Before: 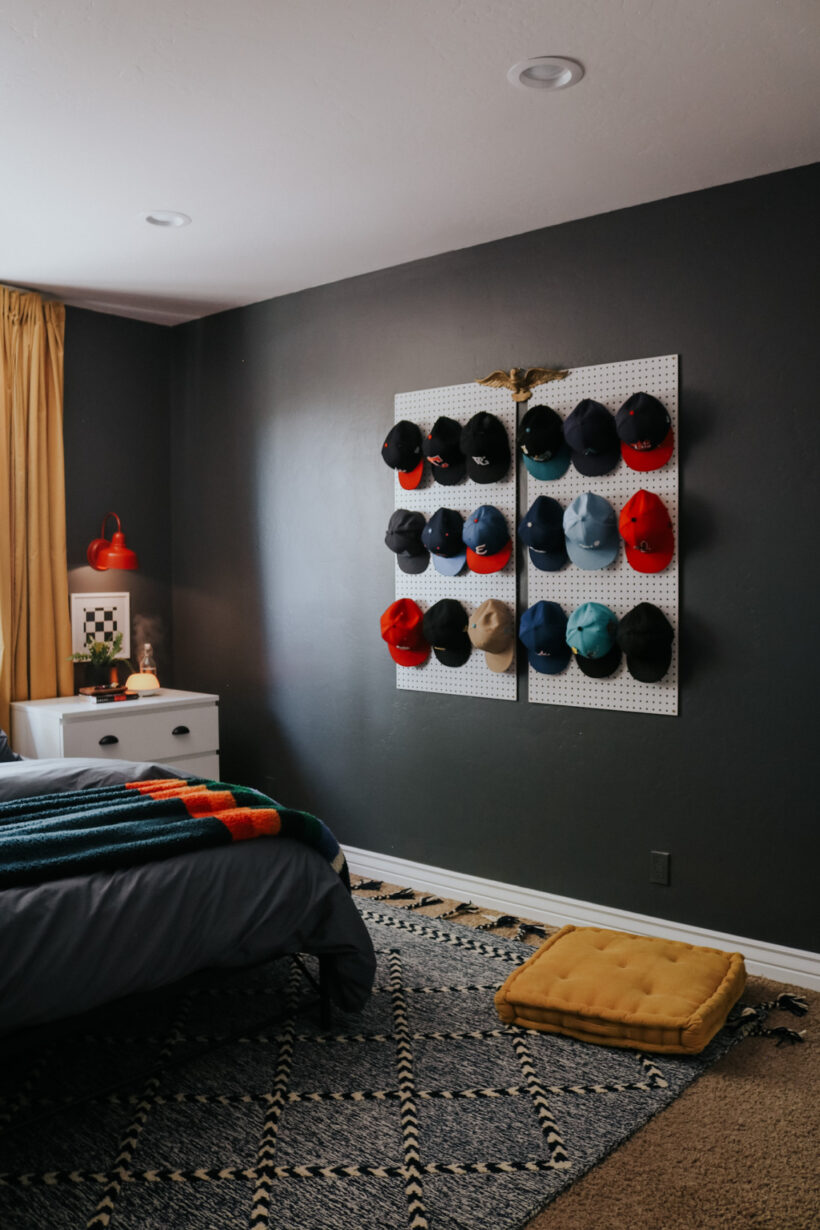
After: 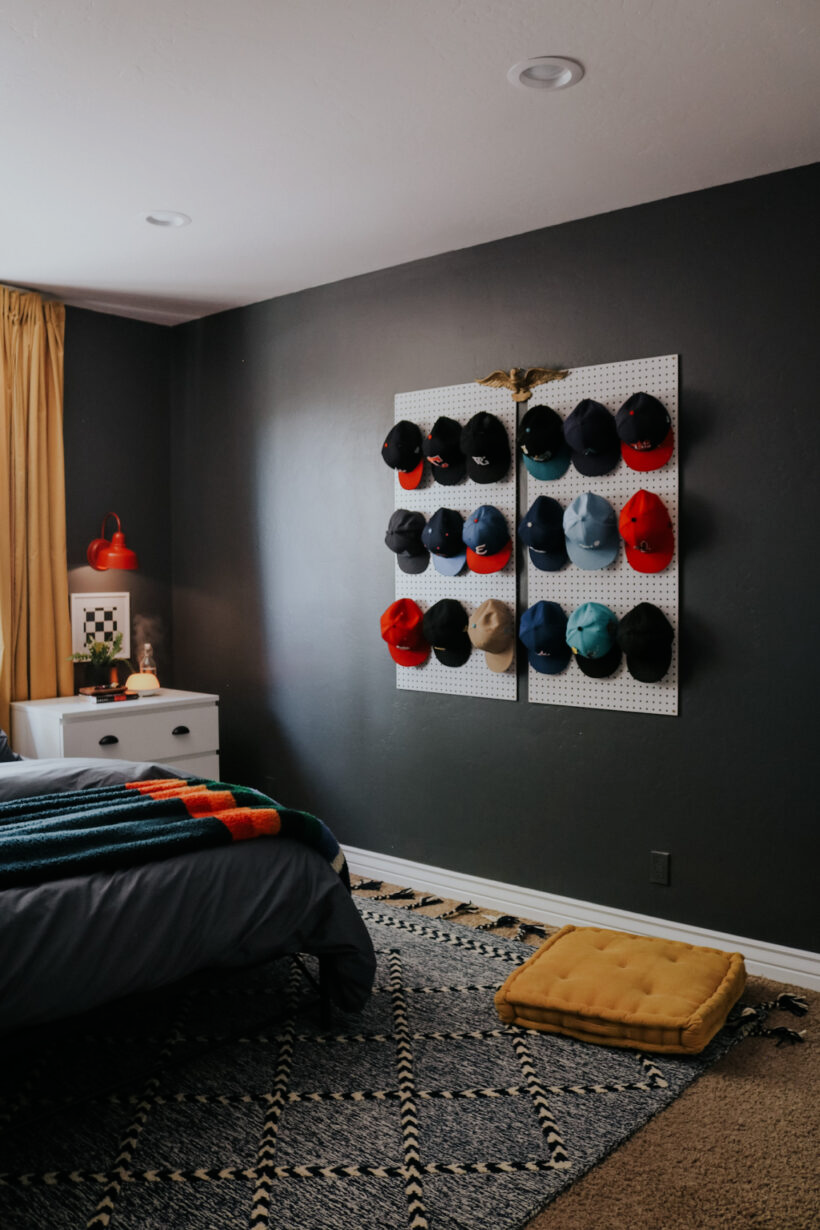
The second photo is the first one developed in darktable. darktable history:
tone equalizer: on, module defaults
filmic rgb: black relative exposure -14.19 EV, white relative exposure 3.39 EV, hardness 7.89, preserve chrominance max RGB
